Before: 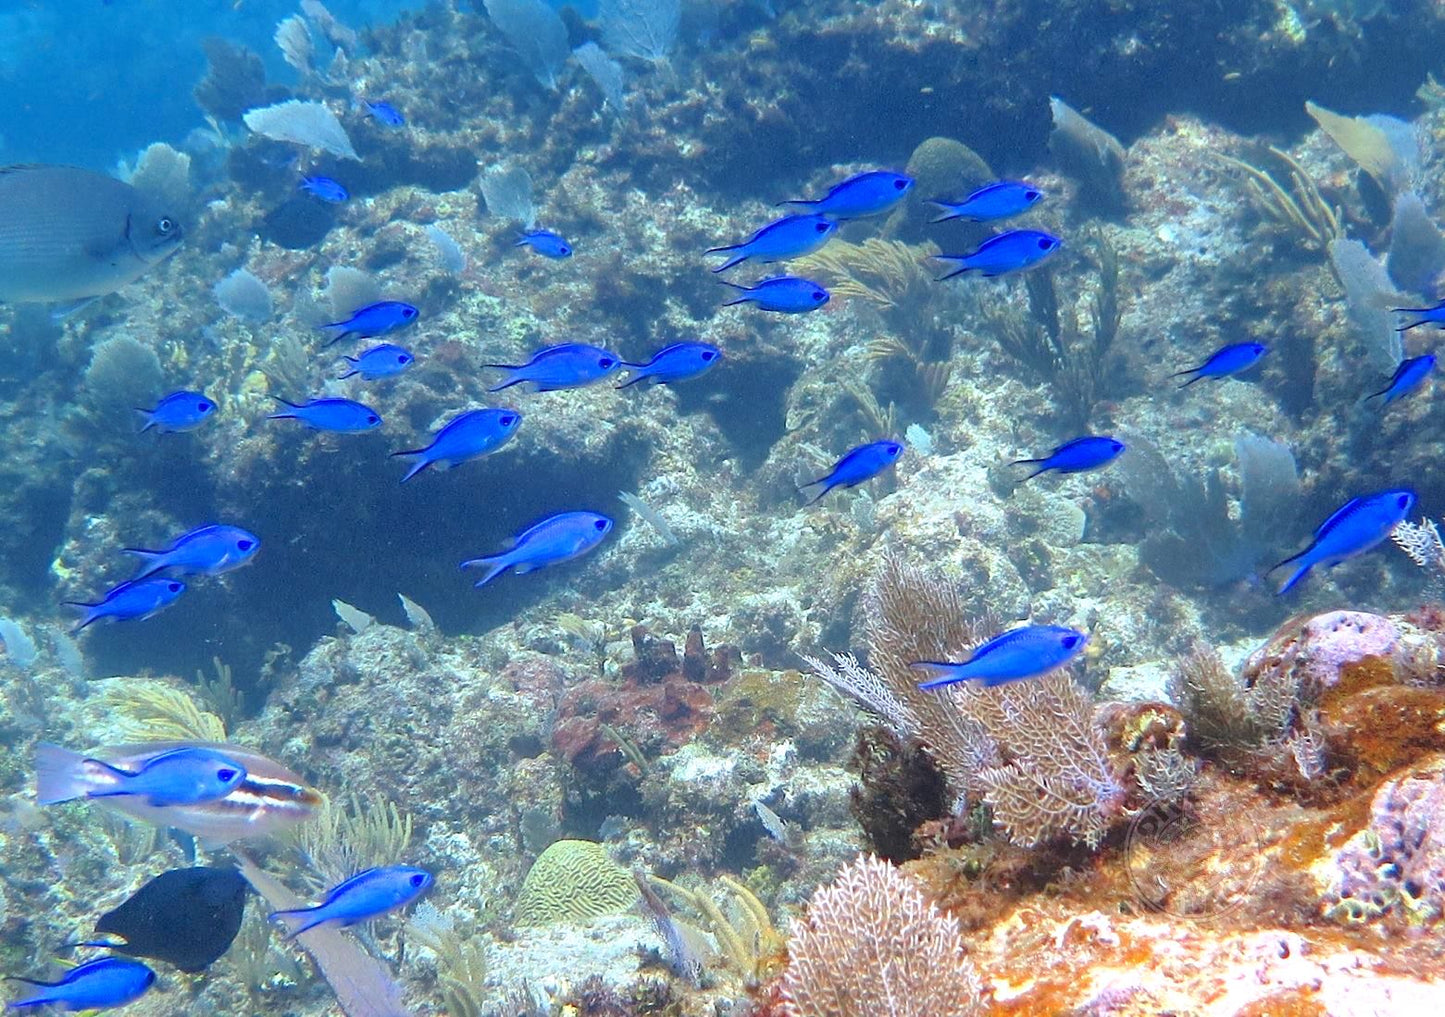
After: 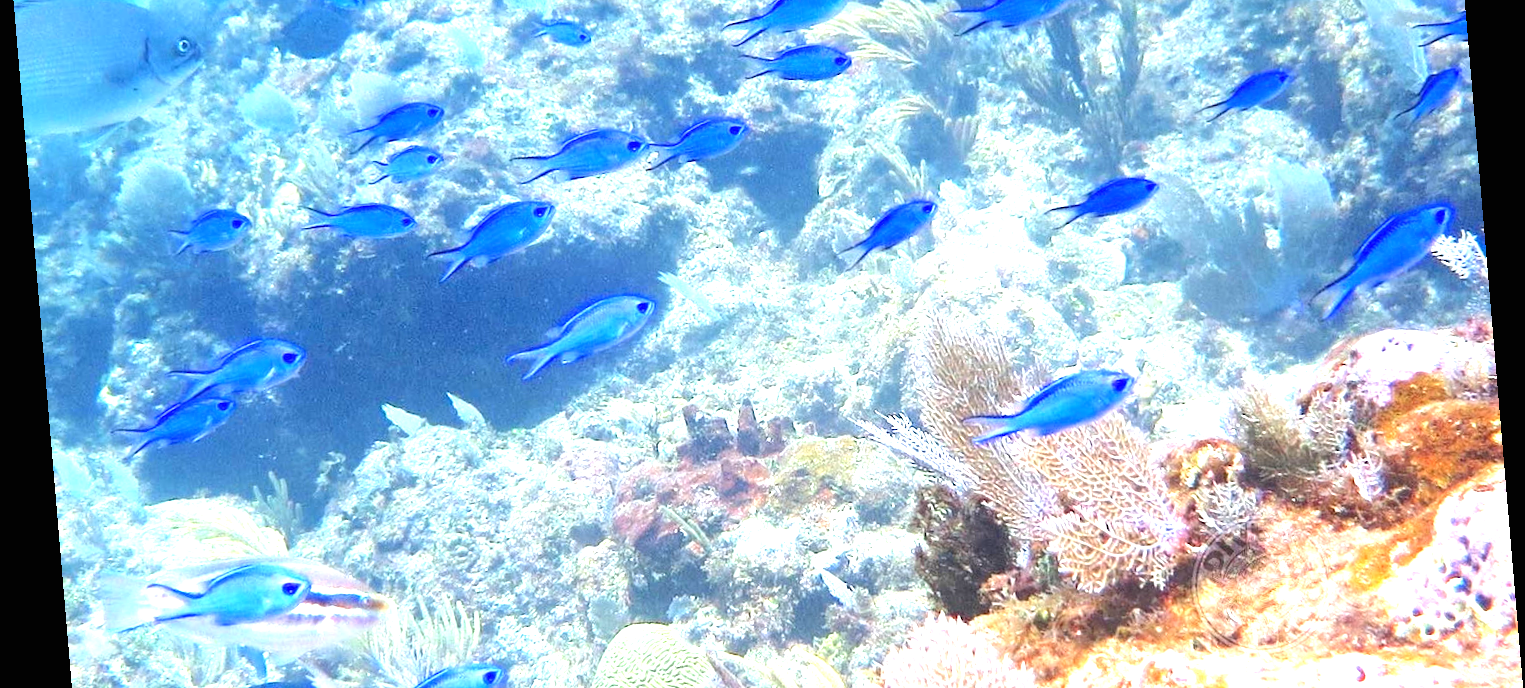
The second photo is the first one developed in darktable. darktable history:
rotate and perspective: rotation -4.86°, automatic cropping off
exposure: black level correction 0, exposure 1.45 EV, compensate exposure bias true, compensate highlight preservation false
crop and rotate: top 25.357%, bottom 13.942%
